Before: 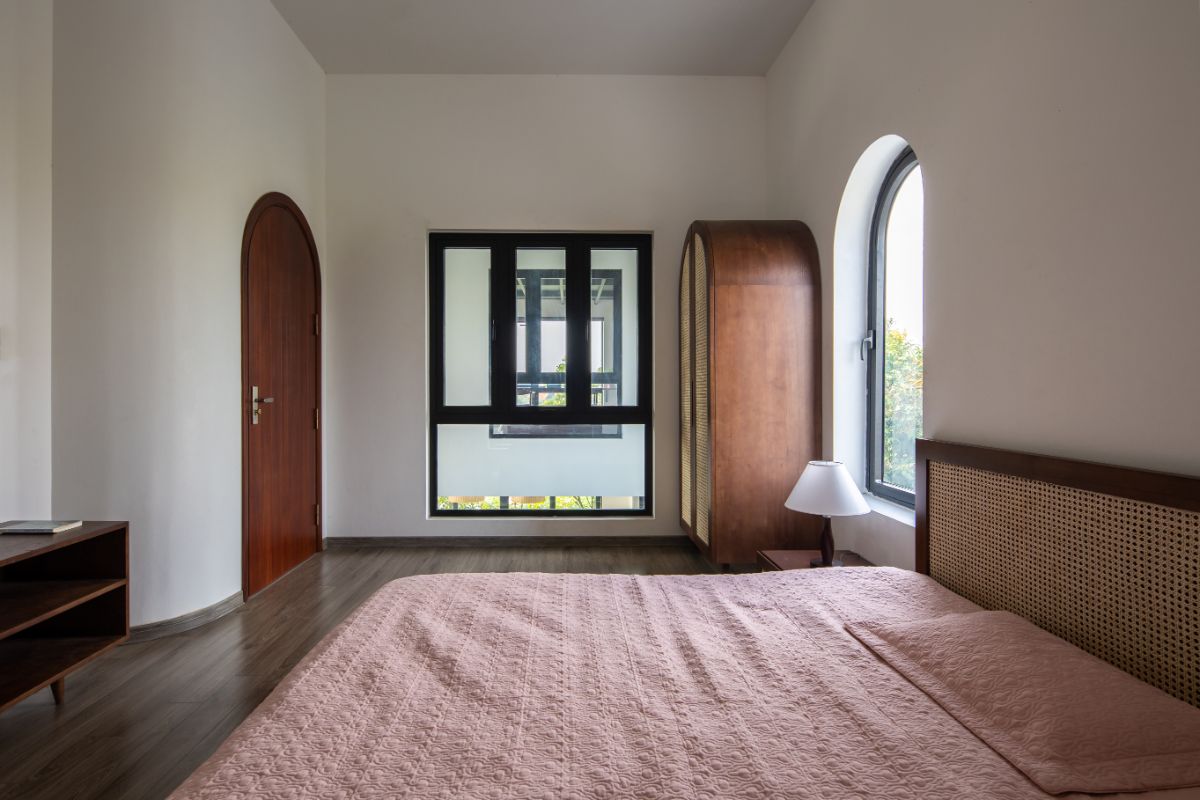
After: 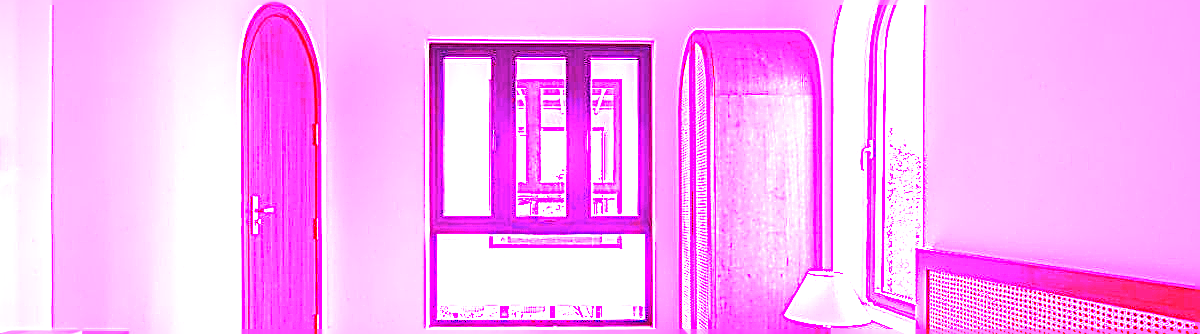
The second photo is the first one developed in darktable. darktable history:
crop and rotate: top 23.84%, bottom 34.294%
white balance: red 8, blue 8
exposure: black level correction -0.002, exposure 1.115 EV, compensate highlight preservation false
sharpen: radius 1.864, amount 0.398, threshold 1.271
